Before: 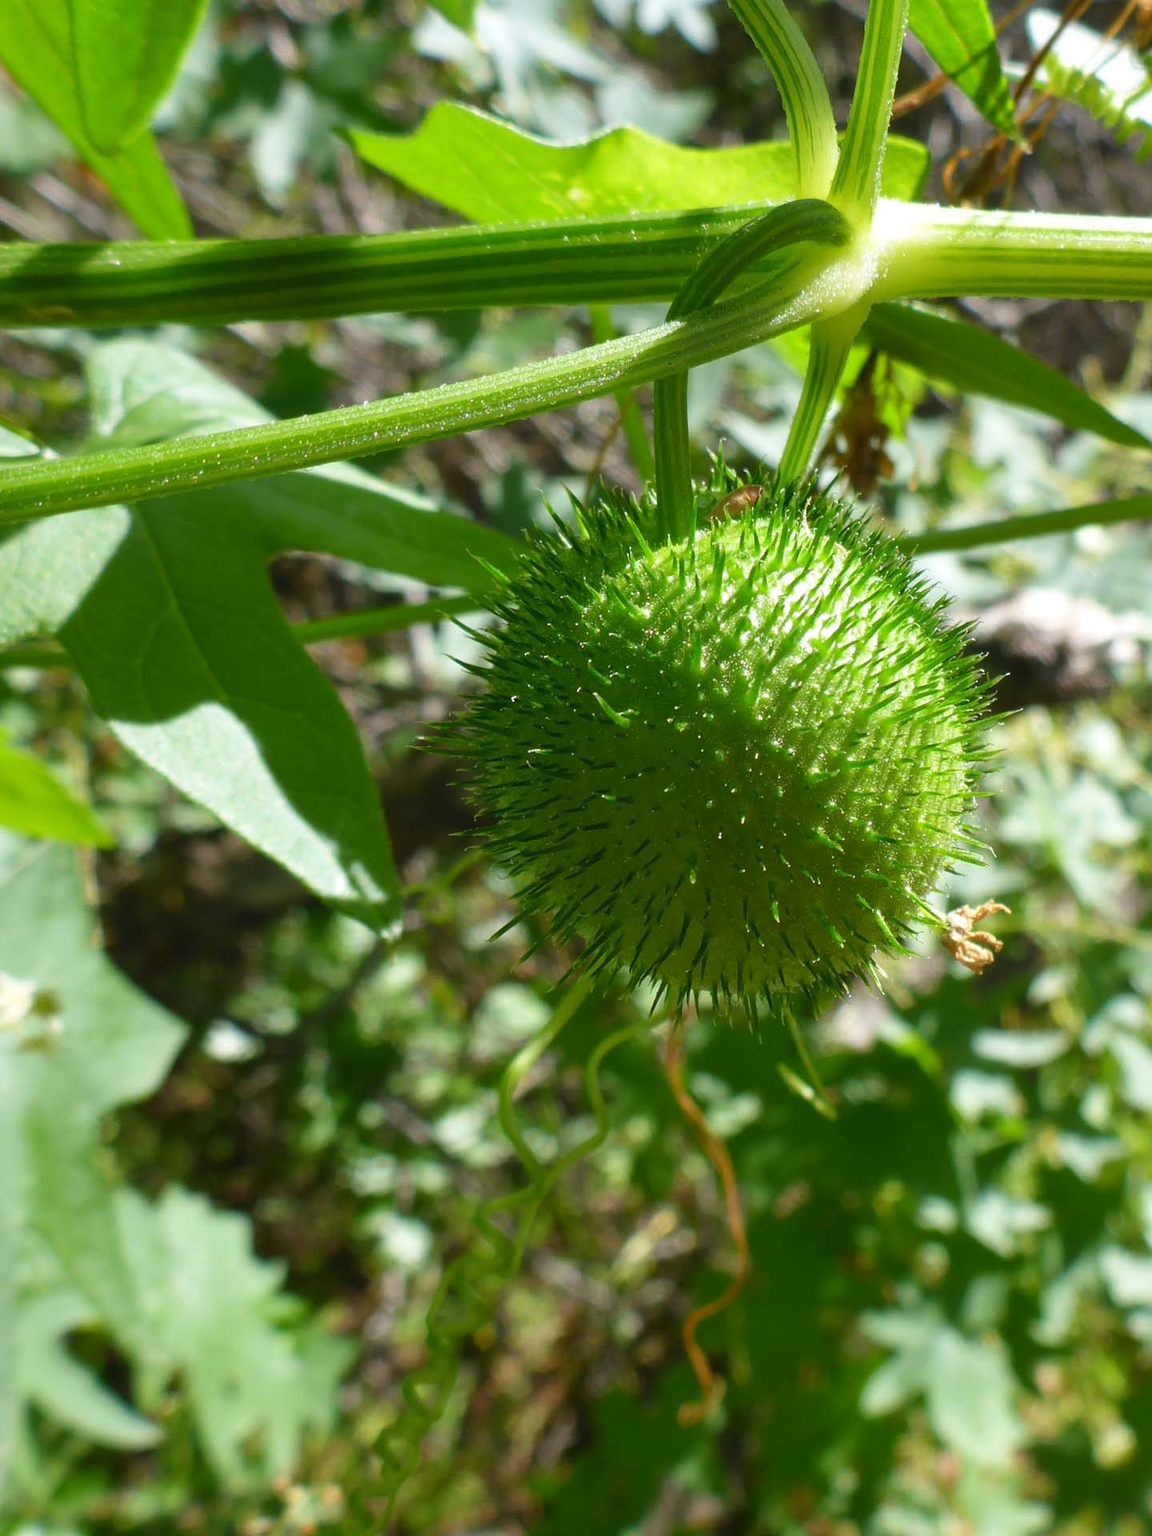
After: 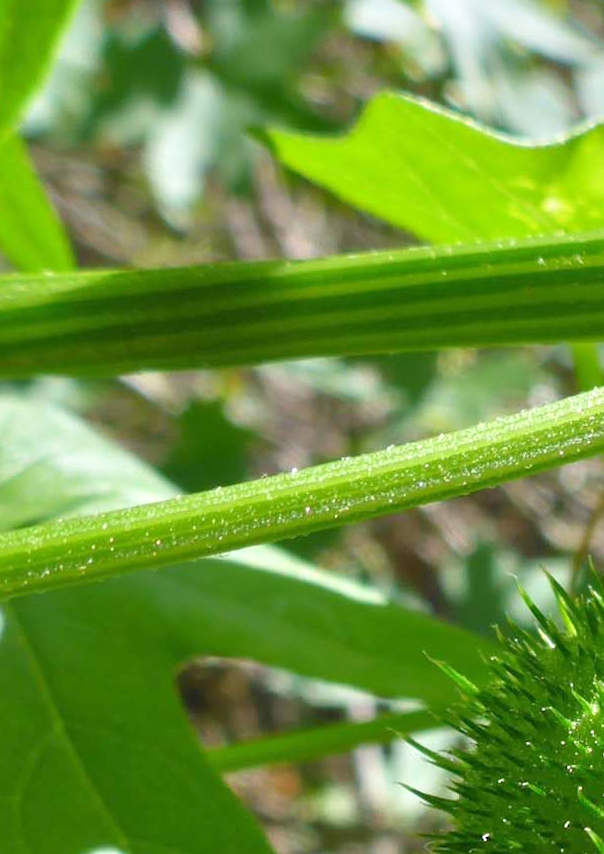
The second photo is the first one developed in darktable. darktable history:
crop and rotate: left 10.817%, top 0.062%, right 47.194%, bottom 53.626%
rotate and perspective: rotation -1°, crop left 0.011, crop right 0.989, crop top 0.025, crop bottom 0.975
tone equalizer: -8 EV 1 EV, -7 EV 1 EV, -6 EV 1 EV, -5 EV 1 EV, -4 EV 1 EV, -3 EV 0.75 EV, -2 EV 0.5 EV, -1 EV 0.25 EV
